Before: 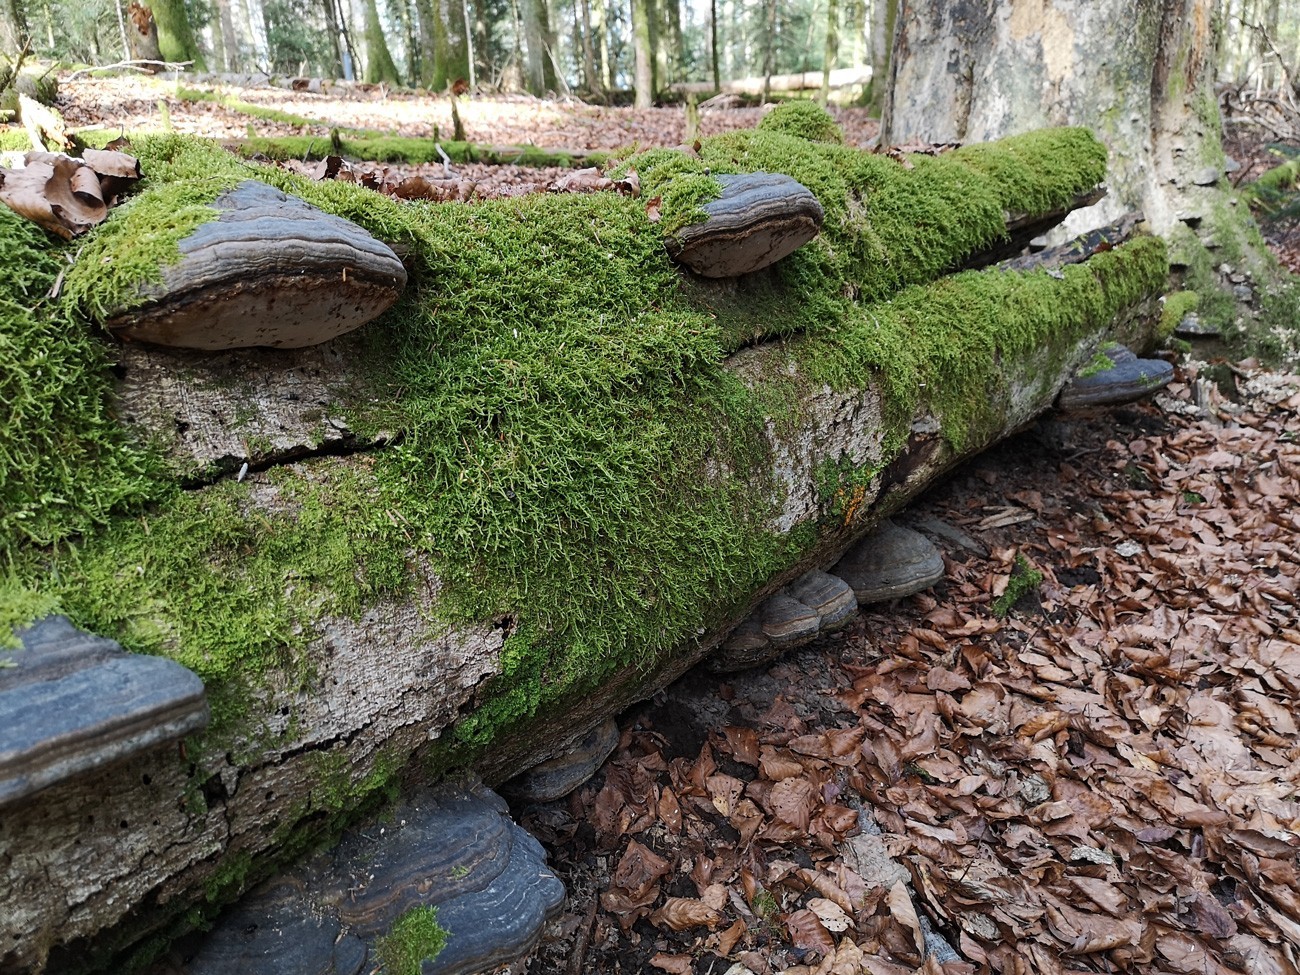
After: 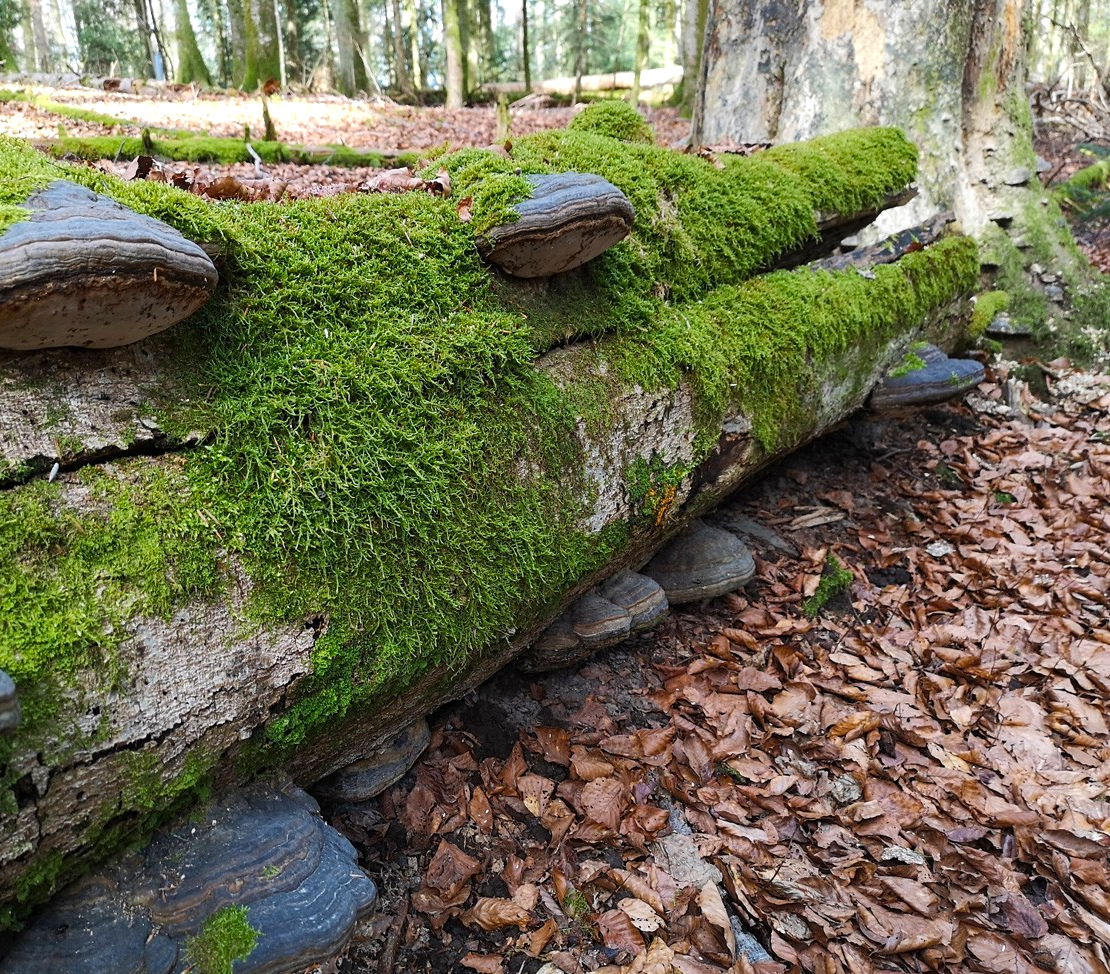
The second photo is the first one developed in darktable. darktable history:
crop and rotate: left 14.584%
color balance: mode lift, gamma, gain (sRGB)
color balance rgb: perceptual saturation grading › global saturation 20%, global vibrance 20%
exposure: exposure 0.191 EV, compensate highlight preservation false
